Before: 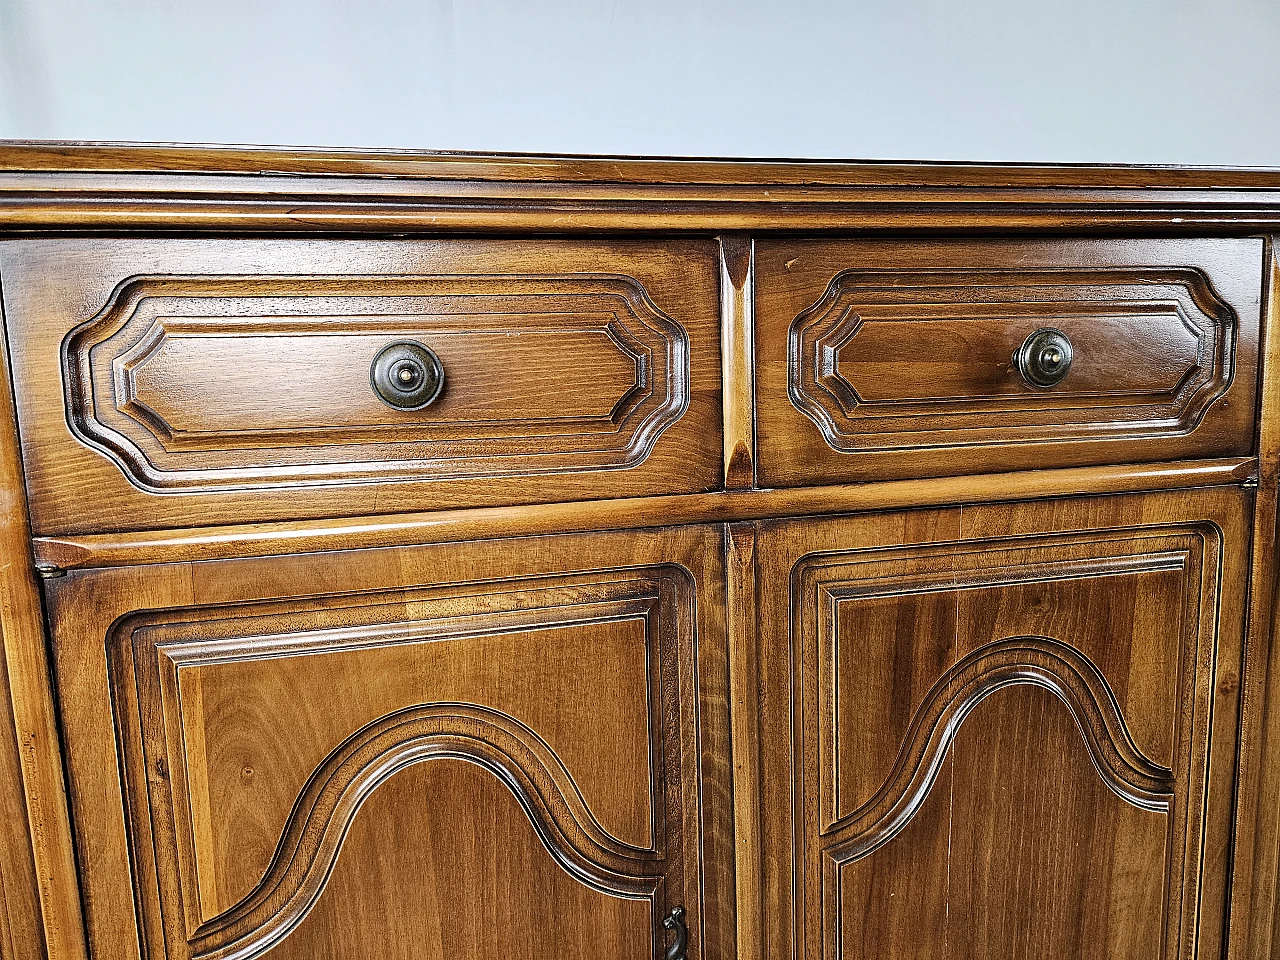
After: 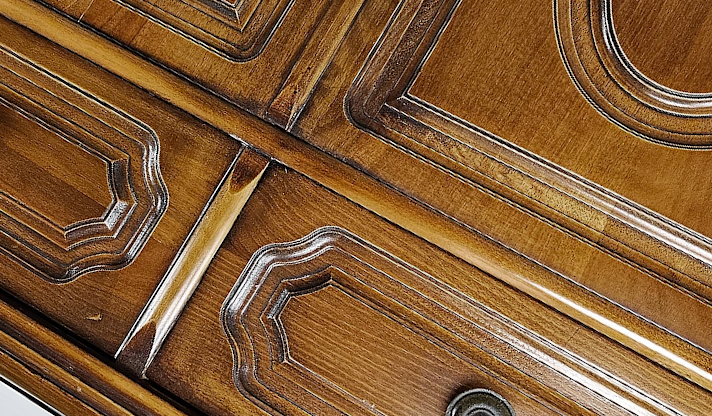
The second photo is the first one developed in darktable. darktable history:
crop and rotate: angle 148.09°, left 9.094%, top 15.678%, right 4.462%, bottom 16.908%
color zones: curves: ch0 [(0.004, 0.388) (0.125, 0.392) (0.25, 0.404) (0.375, 0.5) (0.5, 0.5) (0.625, 0.5) (0.75, 0.5) (0.875, 0.5)]; ch1 [(0, 0.5) (0.125, 0.5) (0.25, 0.5) (0.375, 0.124) (0.524, 0.124) (0.645, 0.128) (0.789, 0.132) (0.914, 0.096) (0.998, 0.068)]
